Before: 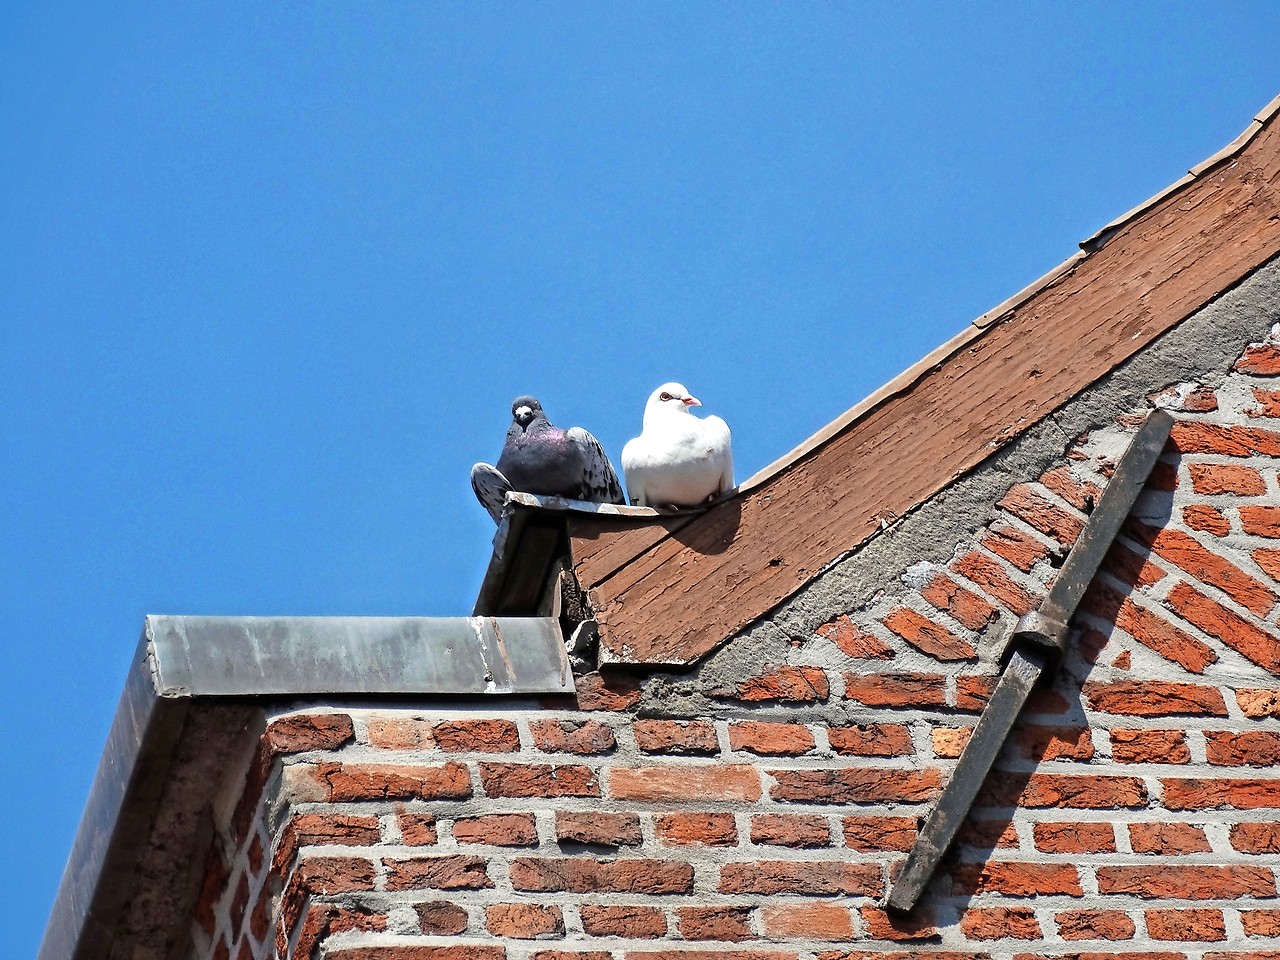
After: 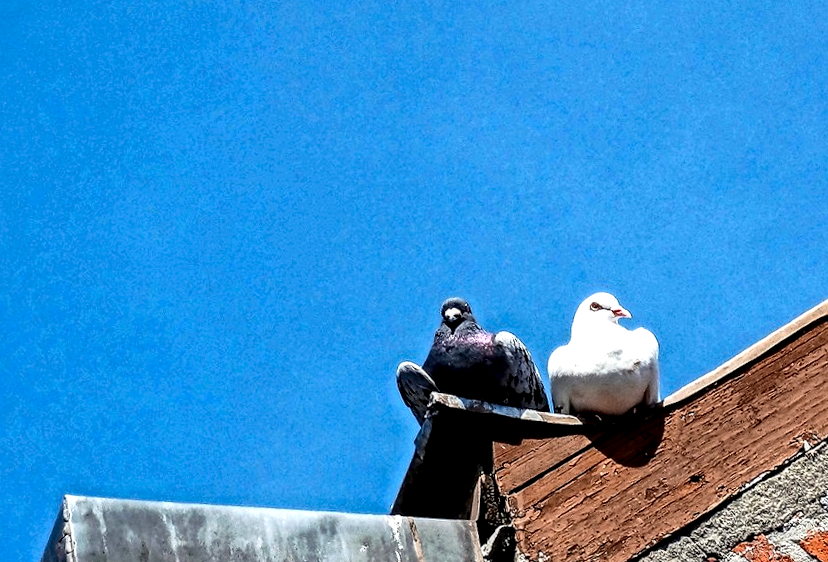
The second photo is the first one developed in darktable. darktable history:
local contrast: highlights 65%, shadows 54%, detail 169%, midtone range 0.514
contrast brightness saturation: contrast 0.21, brightness -0.11, saturation 0.21
crop and rotate: angle -4.99°, left 2.122%, top 6.945%, right 27.566%, bottom 30.519%
rotate and perspective: rotation -1.75°, automatic cropping off
